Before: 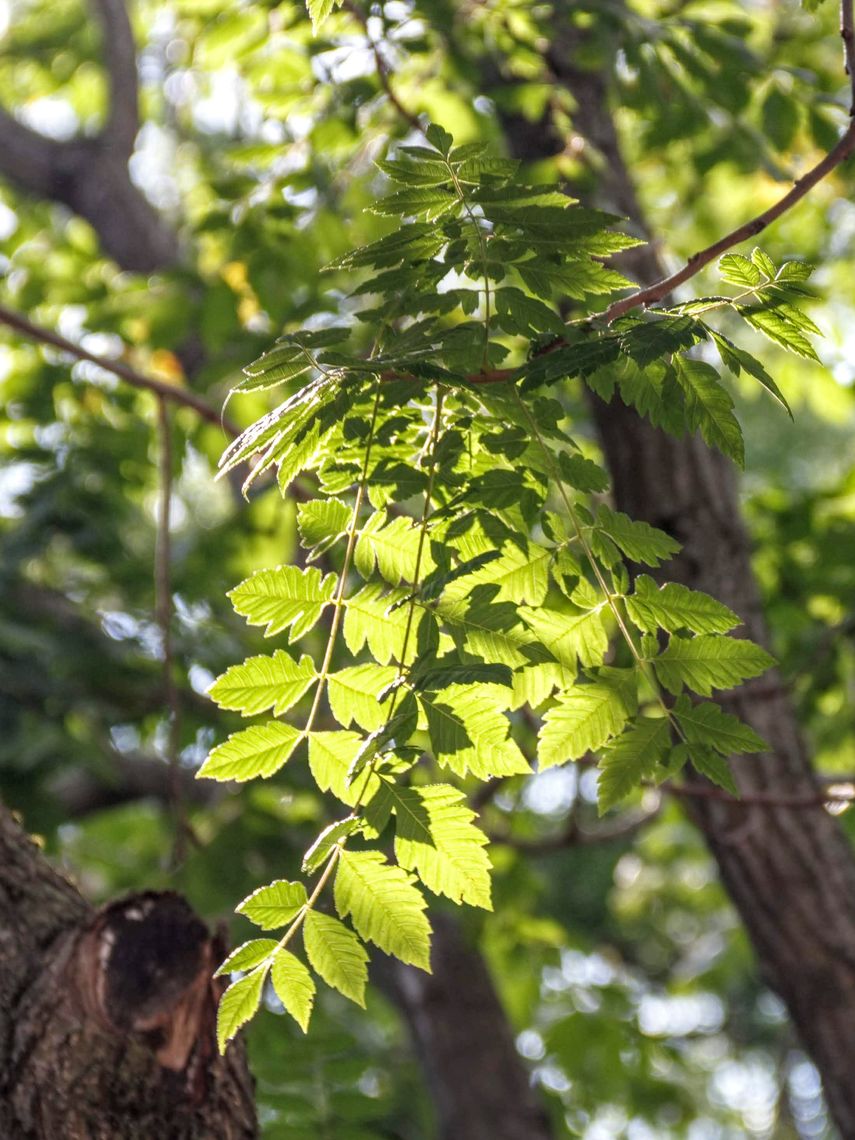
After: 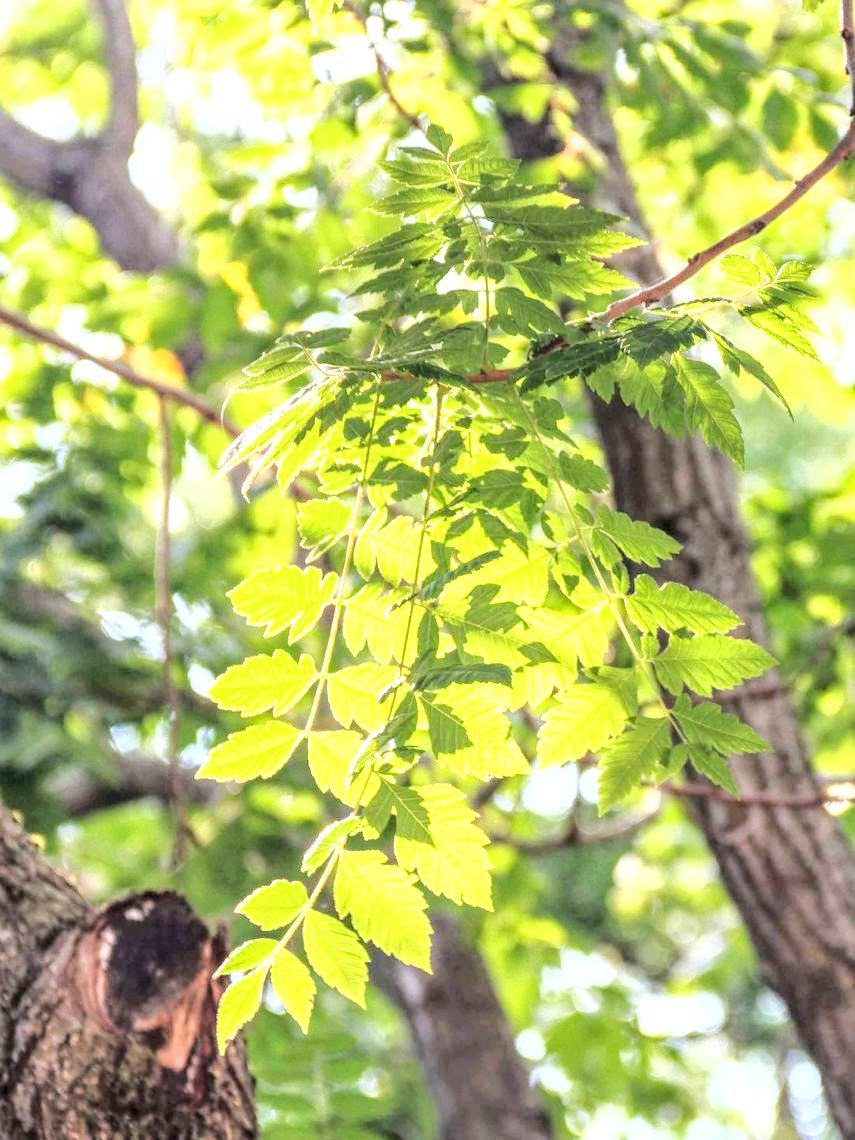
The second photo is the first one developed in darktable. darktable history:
exposure: black level correction 0, exposure 0.953 EV, compensate exposure bias true, compensate highlight preservation false
base curve: curves: ch0 [(0, 0) (0.025, 0.046) (0.112, 0.277) (0.467, 0.74) (0.814, 0.929) (1, 0.942)]
local contrast: on, module defaults
